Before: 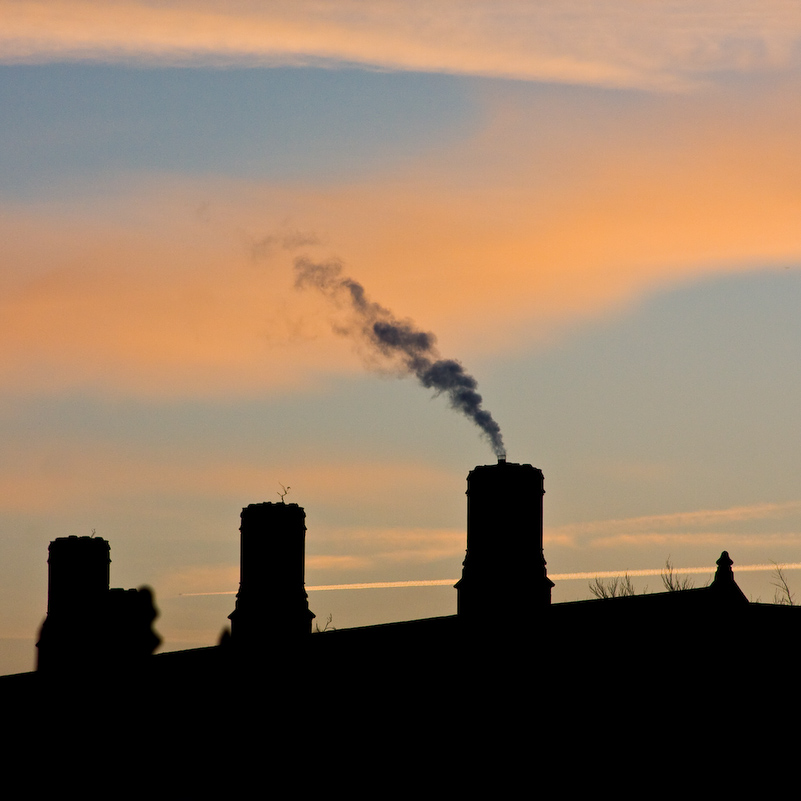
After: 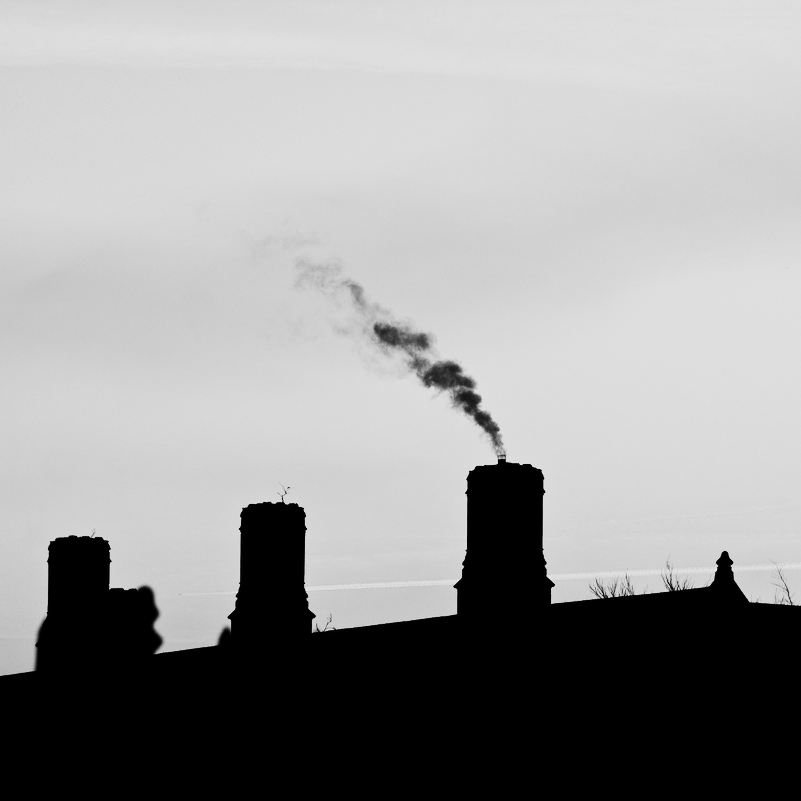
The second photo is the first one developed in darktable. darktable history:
tone equalizer: -7 EV 0.14 EV, -6 EV 0.634 EV, -5 EV 1.16 EV, -4 EV 1.35 EV, -3 EV 1.12 EV, -2 EV 0.6 EV, -1 EV 0.159 EV, edges refinement/feathering 500, mask exposure compensation -1.57 EV, preserve details no
color calibration: output gray [0.18, 0.41, 0.41, 0], illuminant F (fluorescent), F source F9 (Cool White Deluxe 4150 K) – high CRI, x 0.374, y 0.373, temperature 4155.35 K
contrast brightness saturation: contrast 0.3, brightness -0.073, saturation 0.174
